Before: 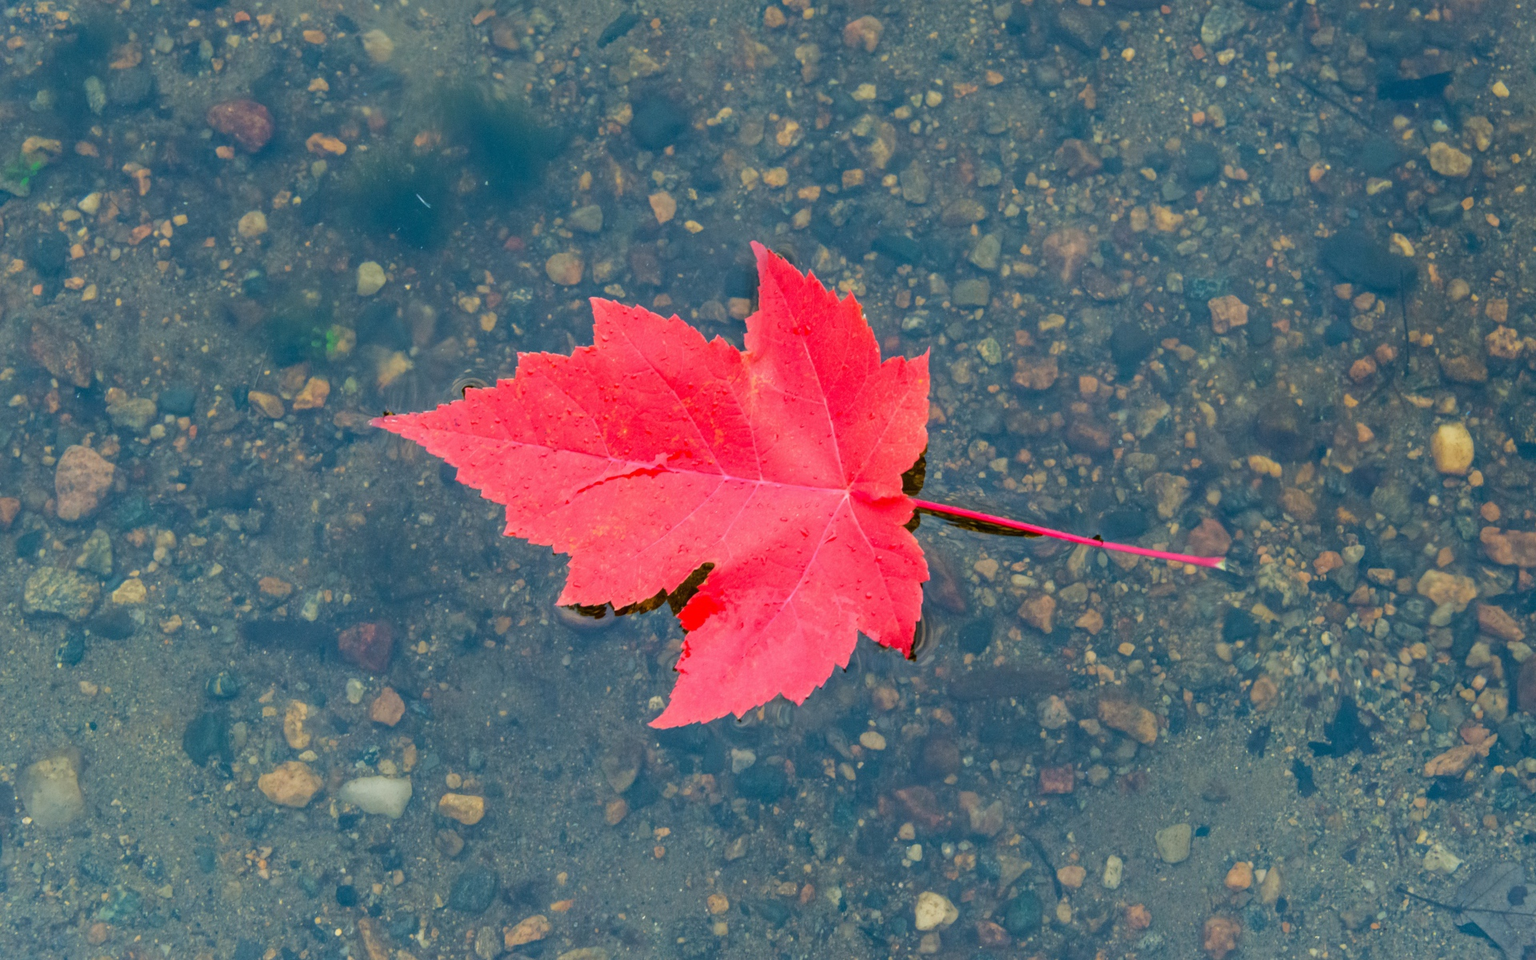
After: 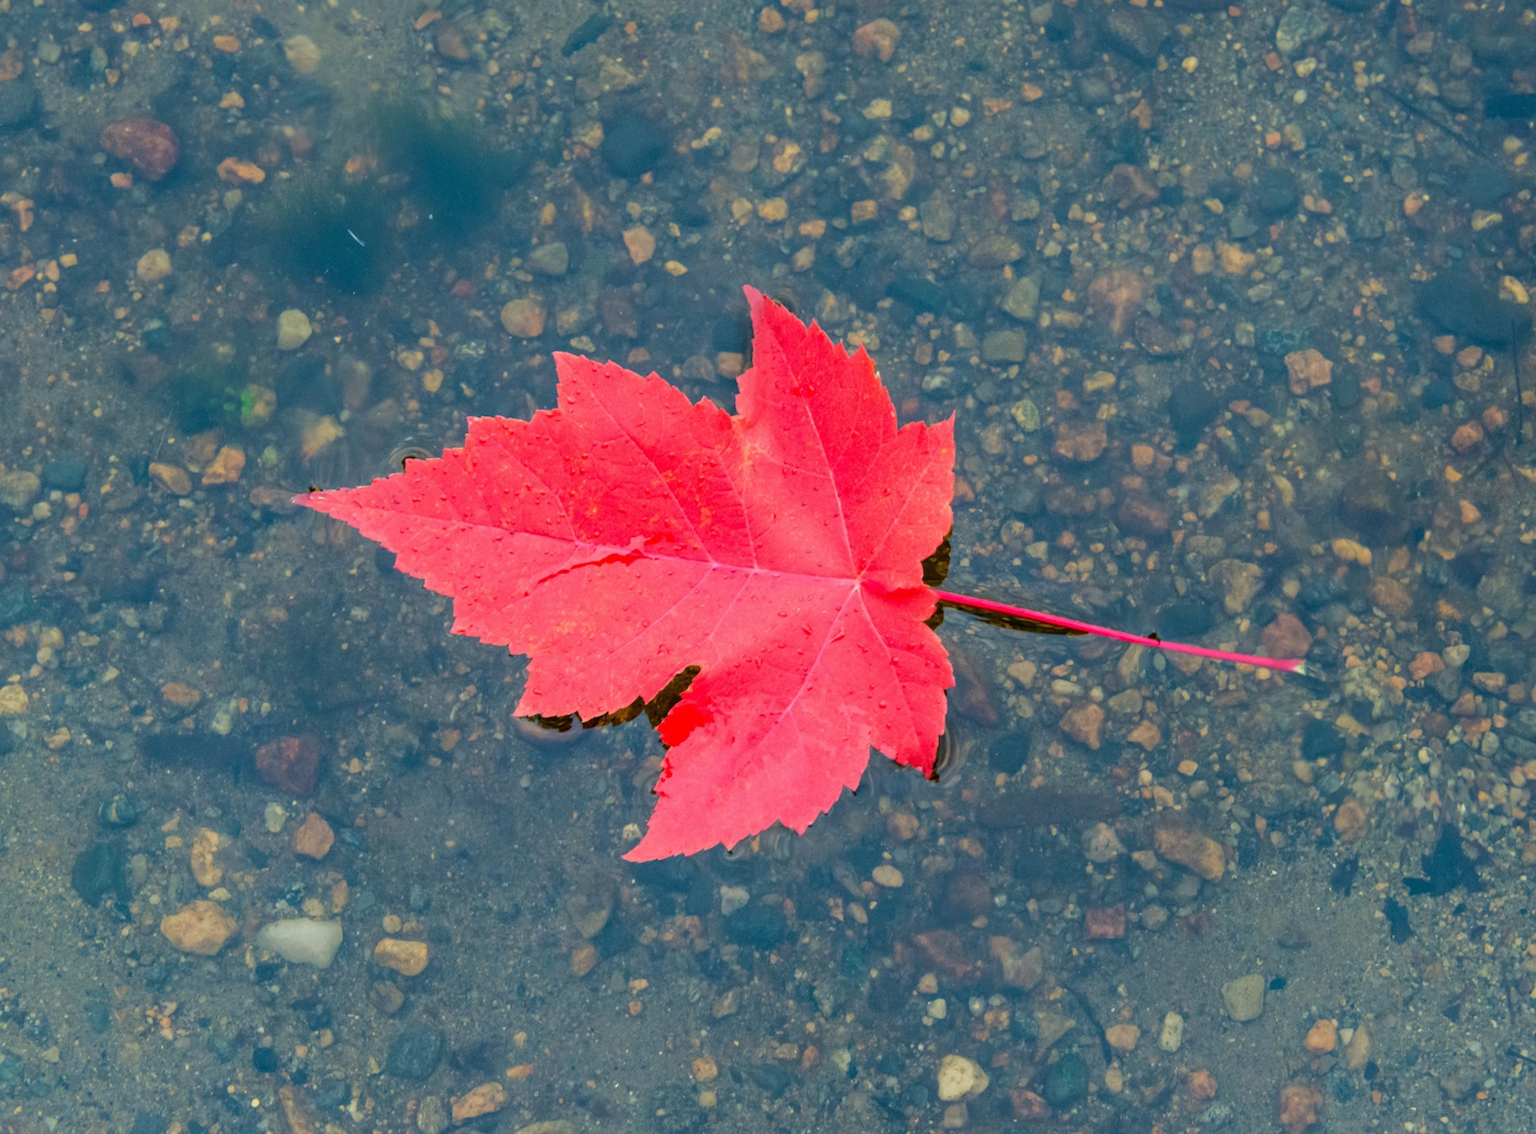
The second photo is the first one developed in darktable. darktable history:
crop: left 7.98%, right 7.474%
